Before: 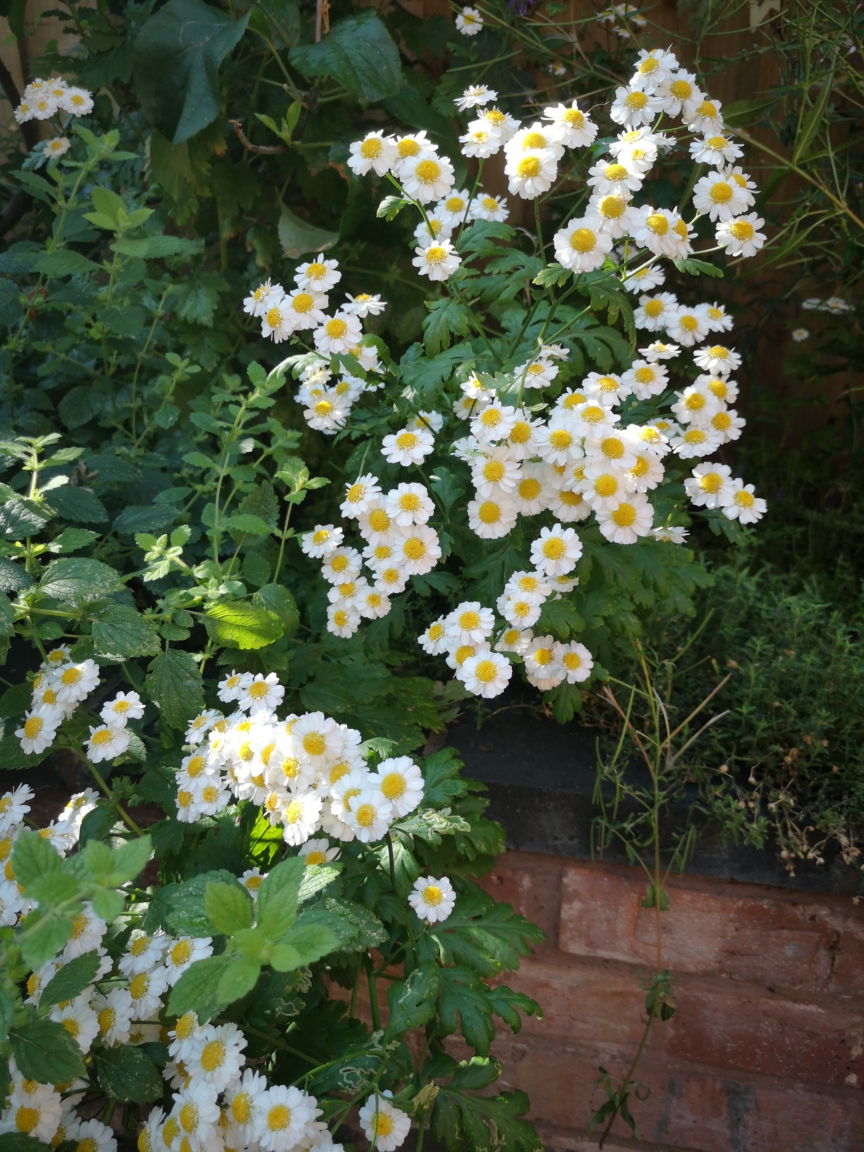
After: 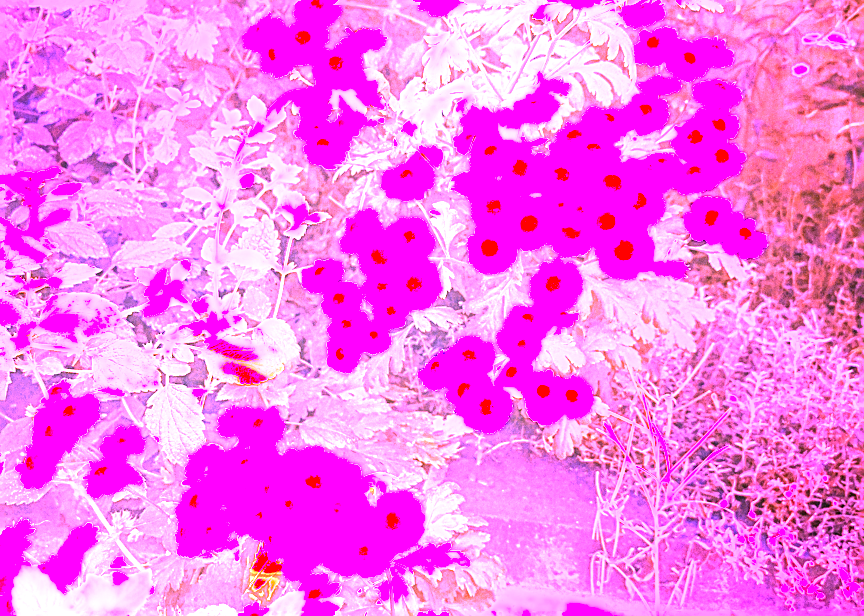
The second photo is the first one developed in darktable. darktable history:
exposure: exposure 0.74 EV, compensate highlight preservation false
crop and rotate: top 23.043%, bottom 23.437%
white balance: red 8, blue 8
local contrast: on, module defaults
sharpen: on, module defaults
